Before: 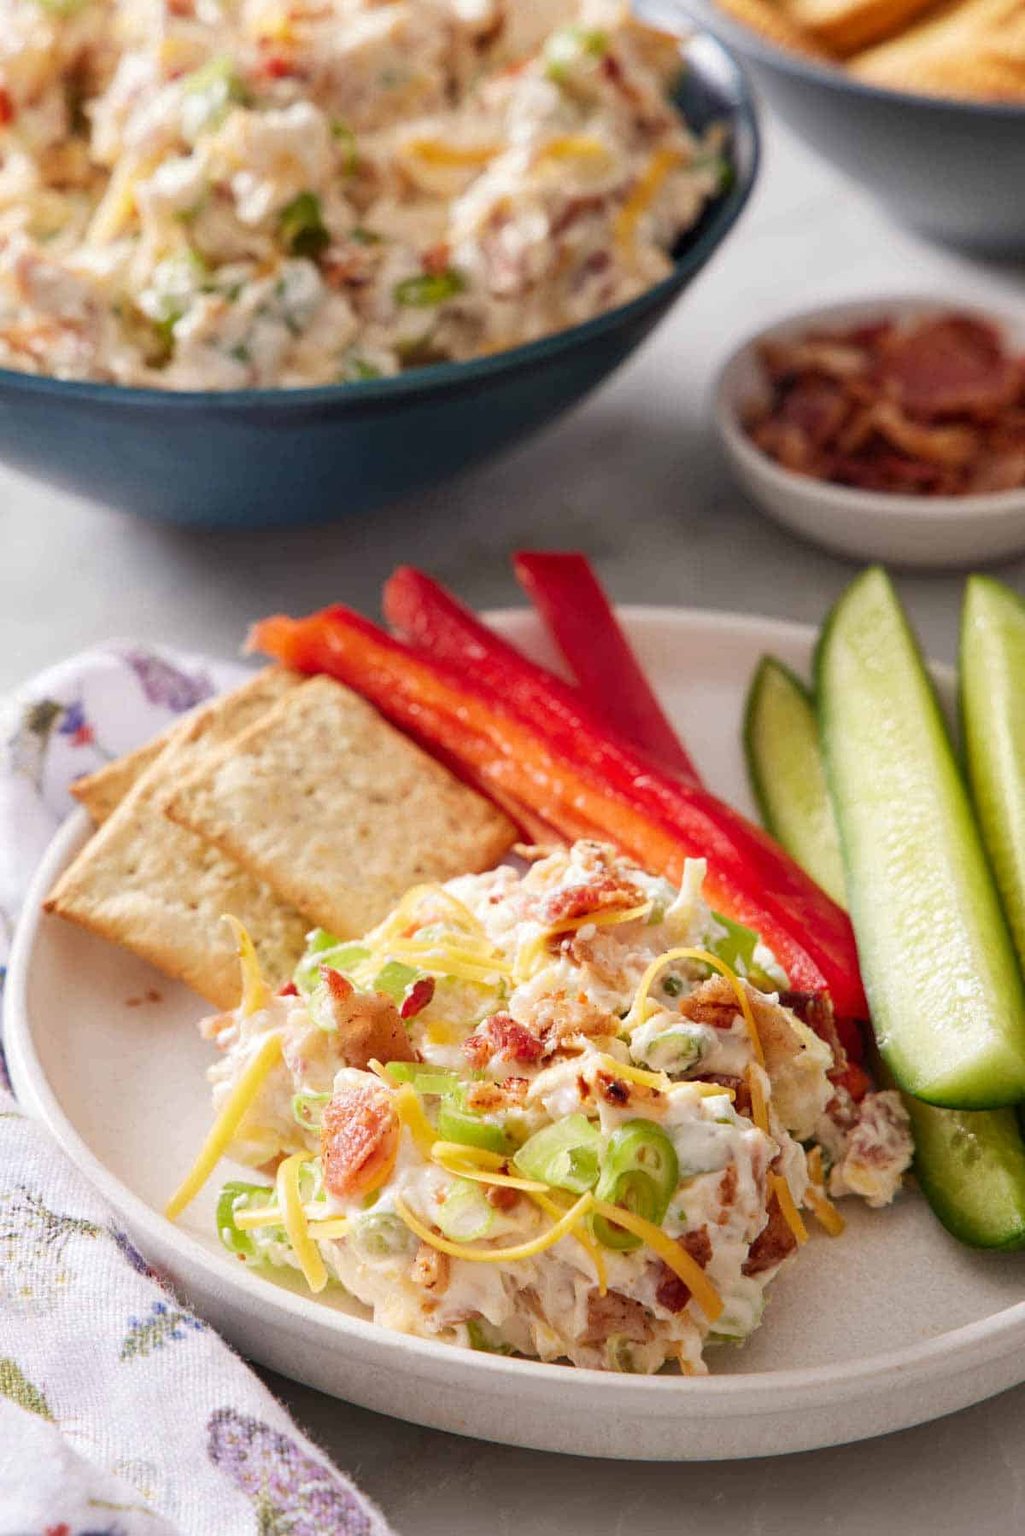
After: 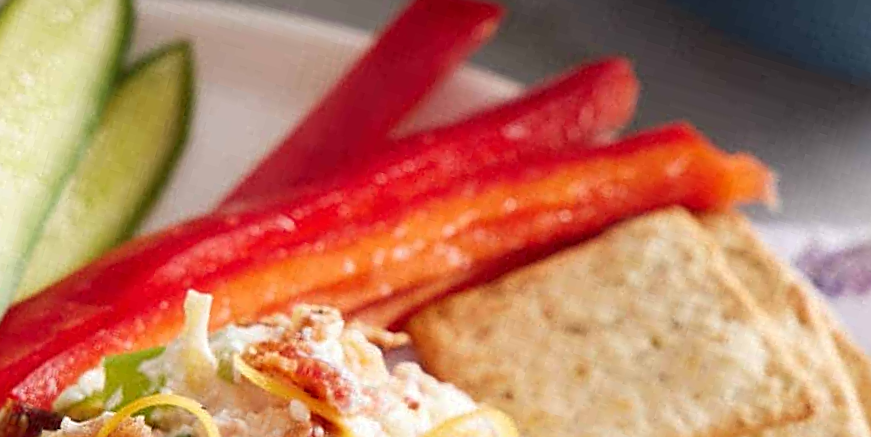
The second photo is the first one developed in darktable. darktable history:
sharpen: on, module defaults
crop and rotate: angle 16.12°, top 30.835%, bottom 35.653%
